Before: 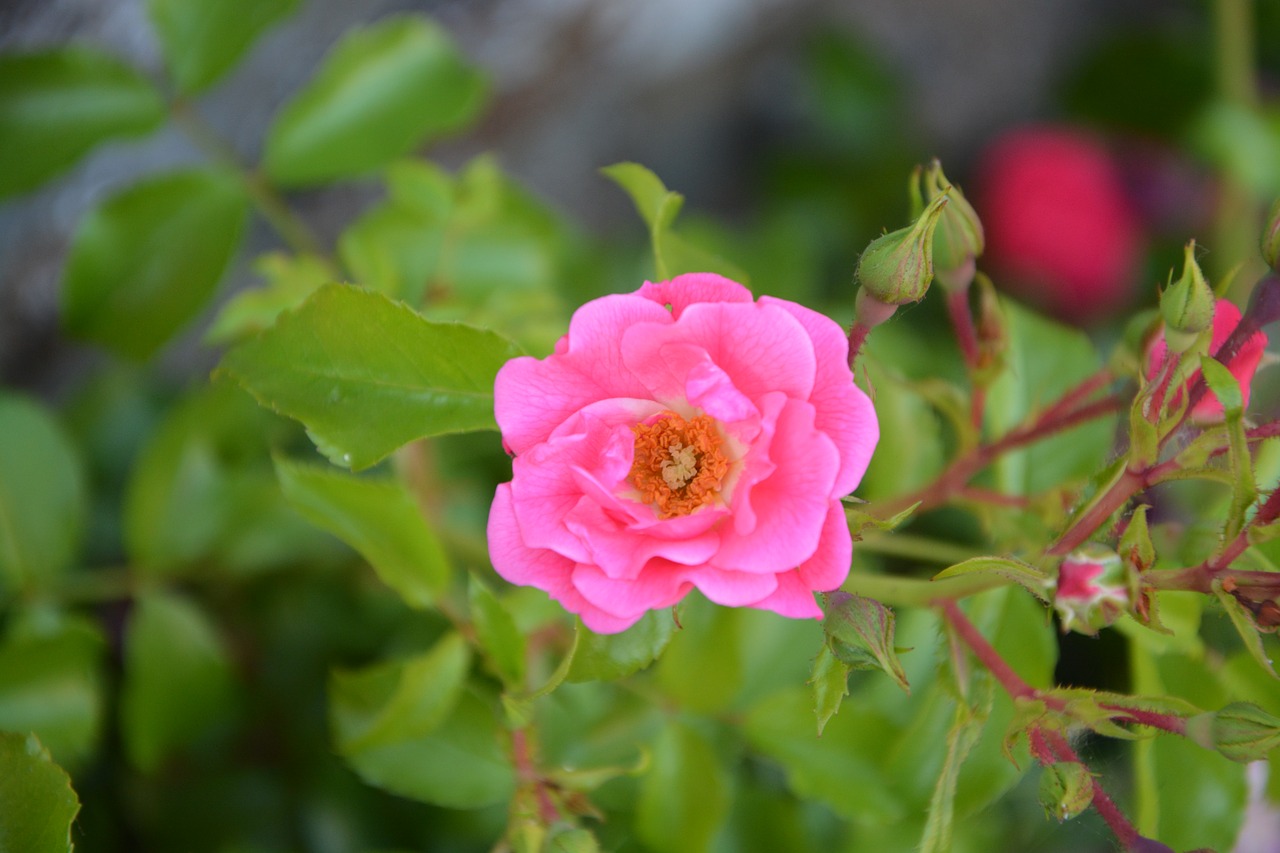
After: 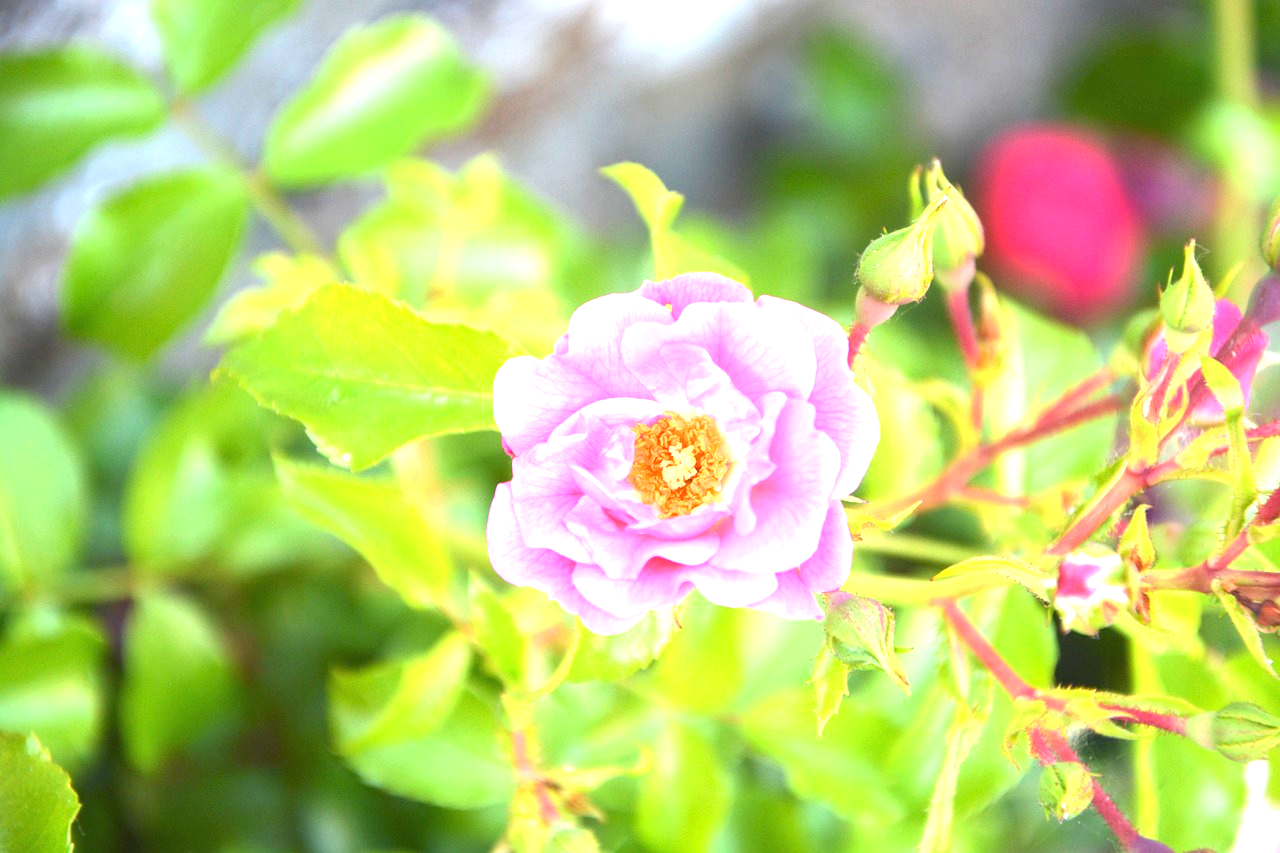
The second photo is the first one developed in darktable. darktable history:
exposure: black level correction 0, exposure 2.298 EV, compensate highlight preservation false
